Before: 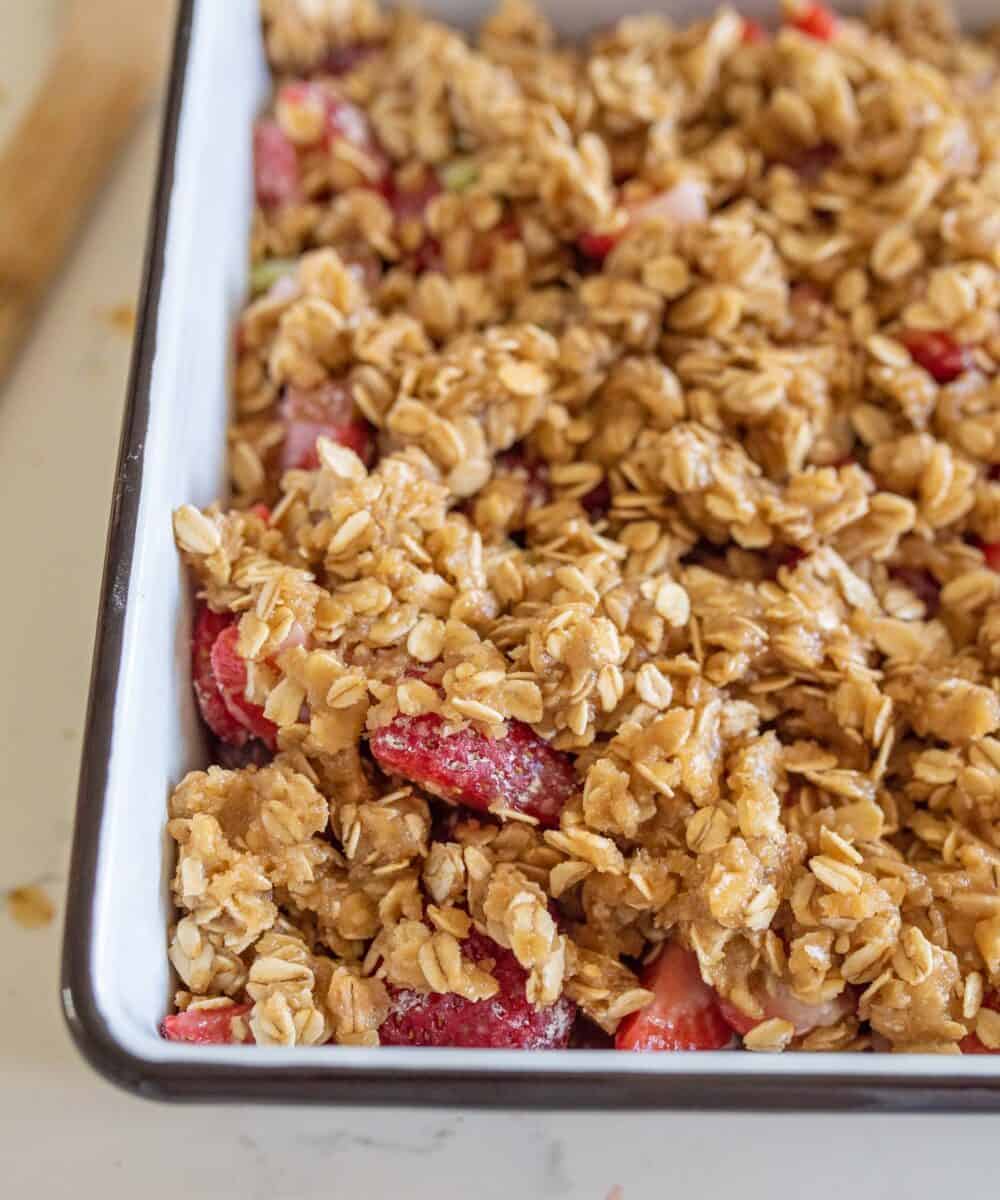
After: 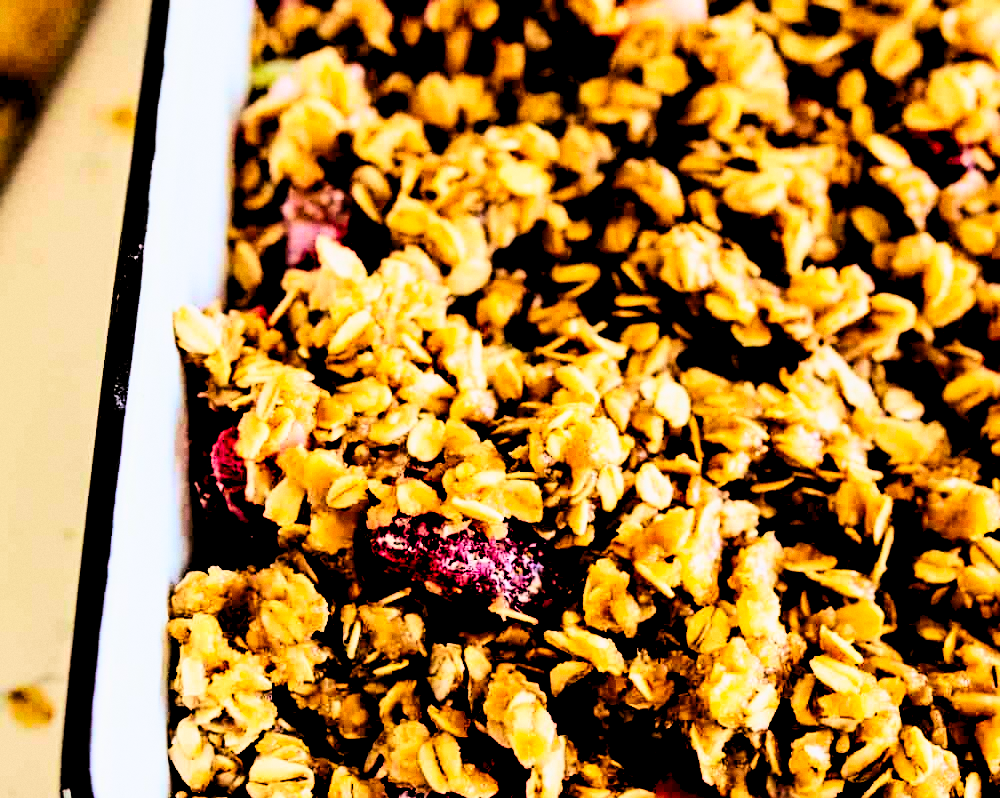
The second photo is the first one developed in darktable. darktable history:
levels: levels [0.116, 0.574, 1]
base curve: curves: ch0 [(0, 0) (0.088, 0.125) (0.176, 0.251) (0.354, 0.501) (0.613, 0.749) (1, 0.877)], preserve colors none
contrast brightness saturation: contrast 0.77, brightness -1, saturation 1
grain: coarseness 0.09 ISO, strength 16.61%
crop: top 16.727%, bottom 16.727%
